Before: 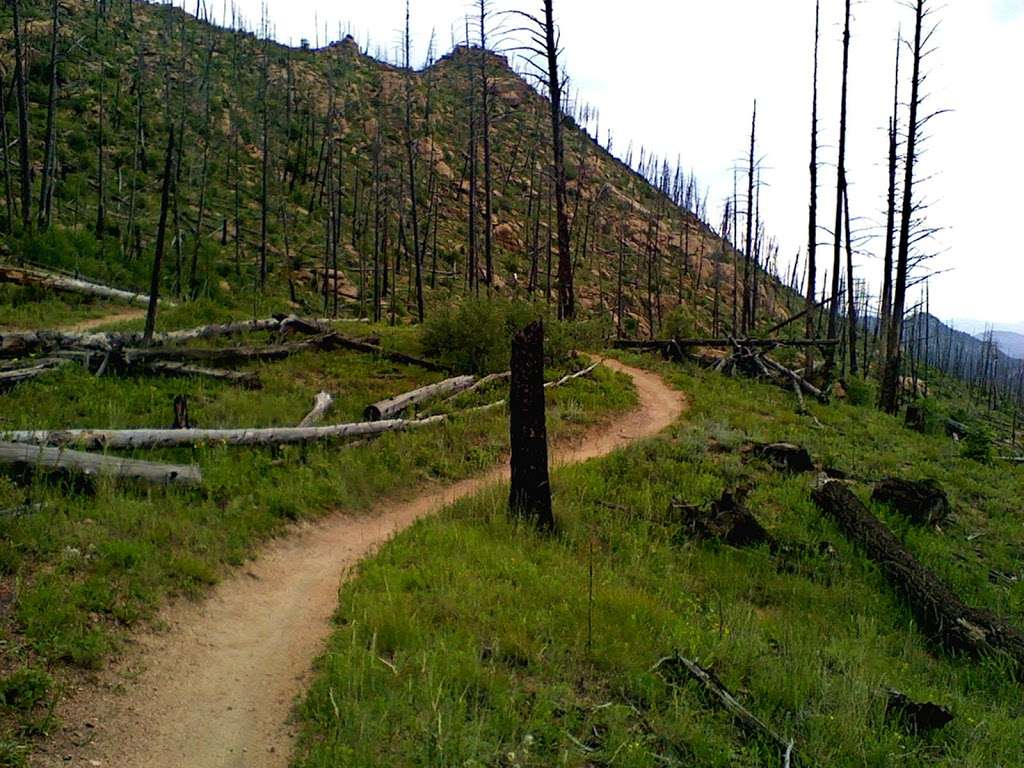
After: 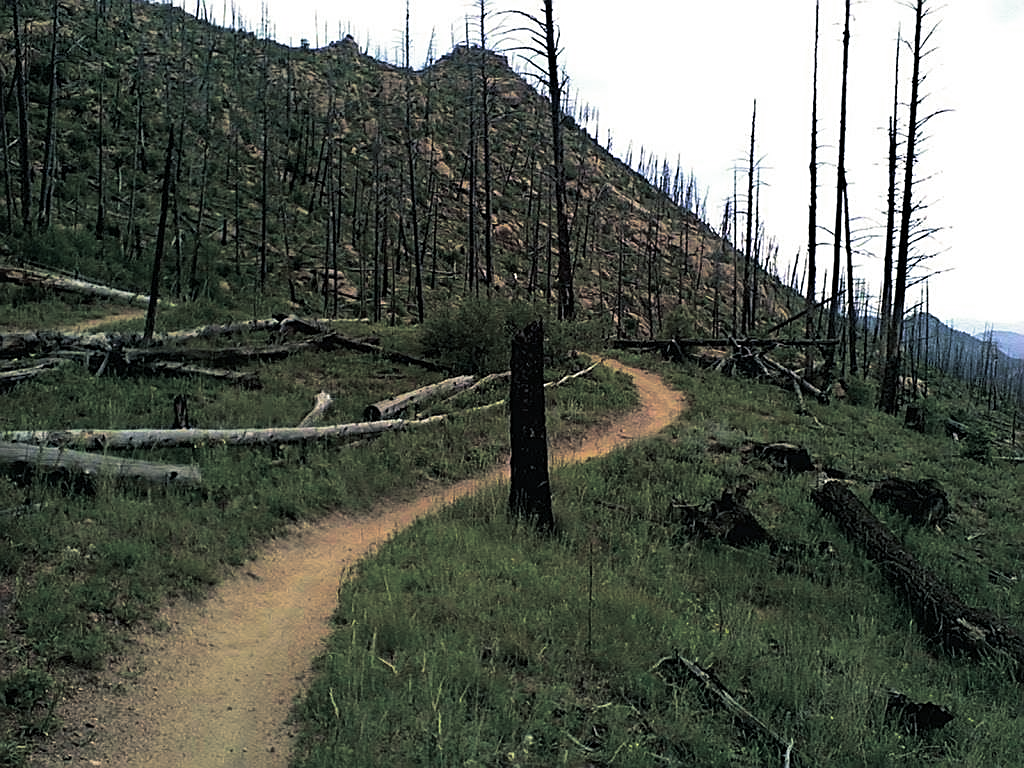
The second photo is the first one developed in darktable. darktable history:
split-toning: shadows › hue 201.6°, shadows › saturation 0.16, highlights › hue 50.4°, highlights › saturation 0.2, balance -49.9
sharpen: on, module defaults
velvia: strength 17%
